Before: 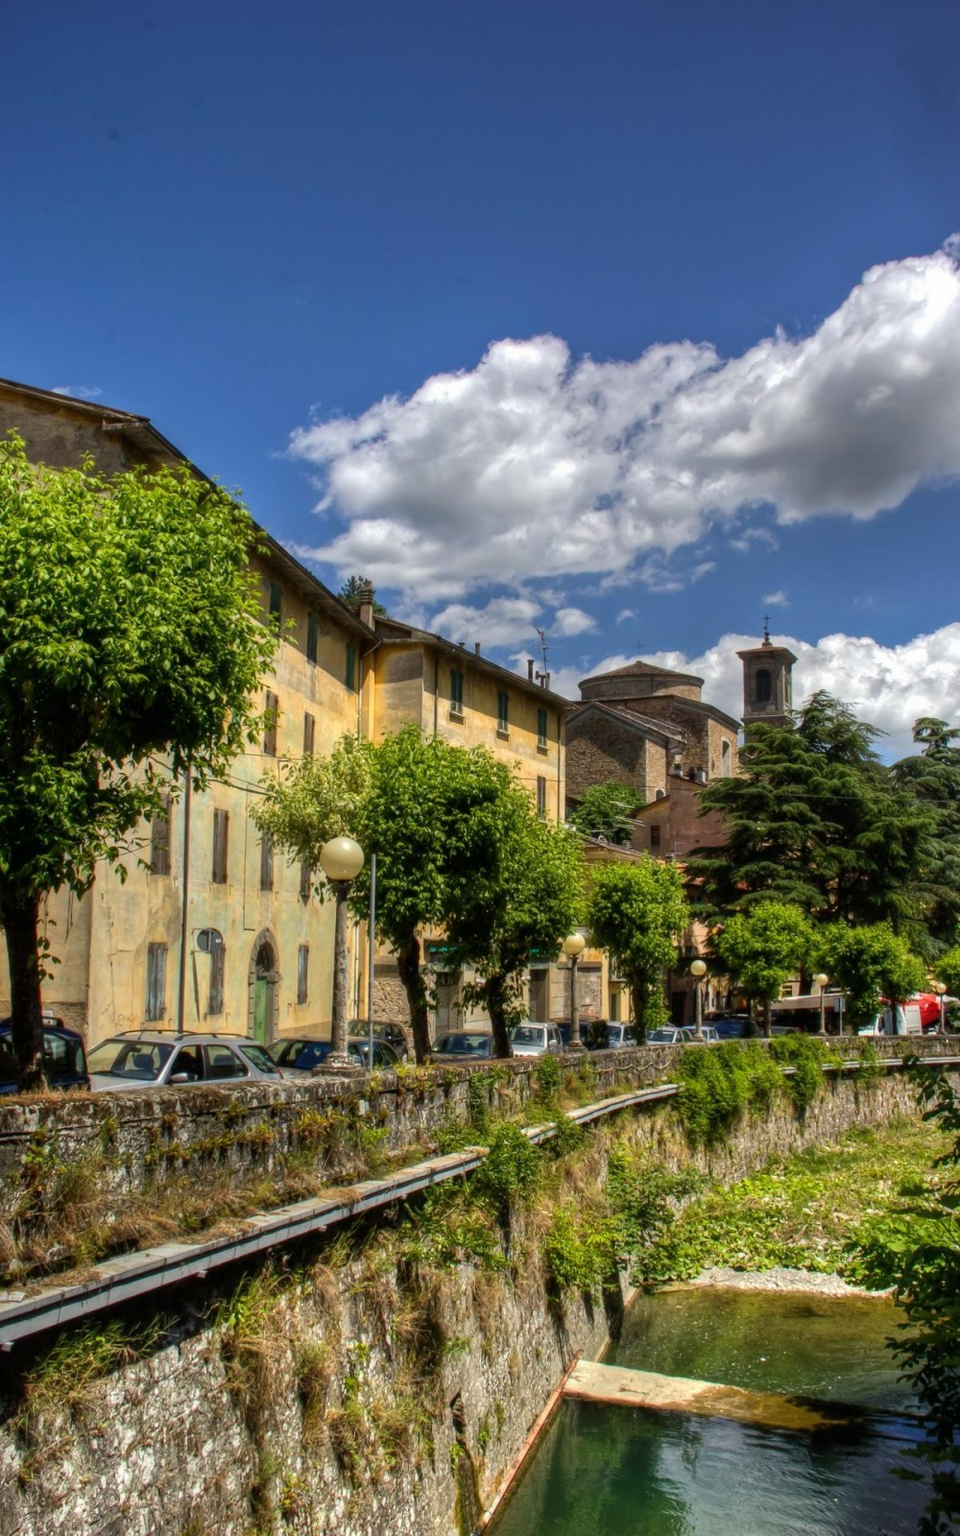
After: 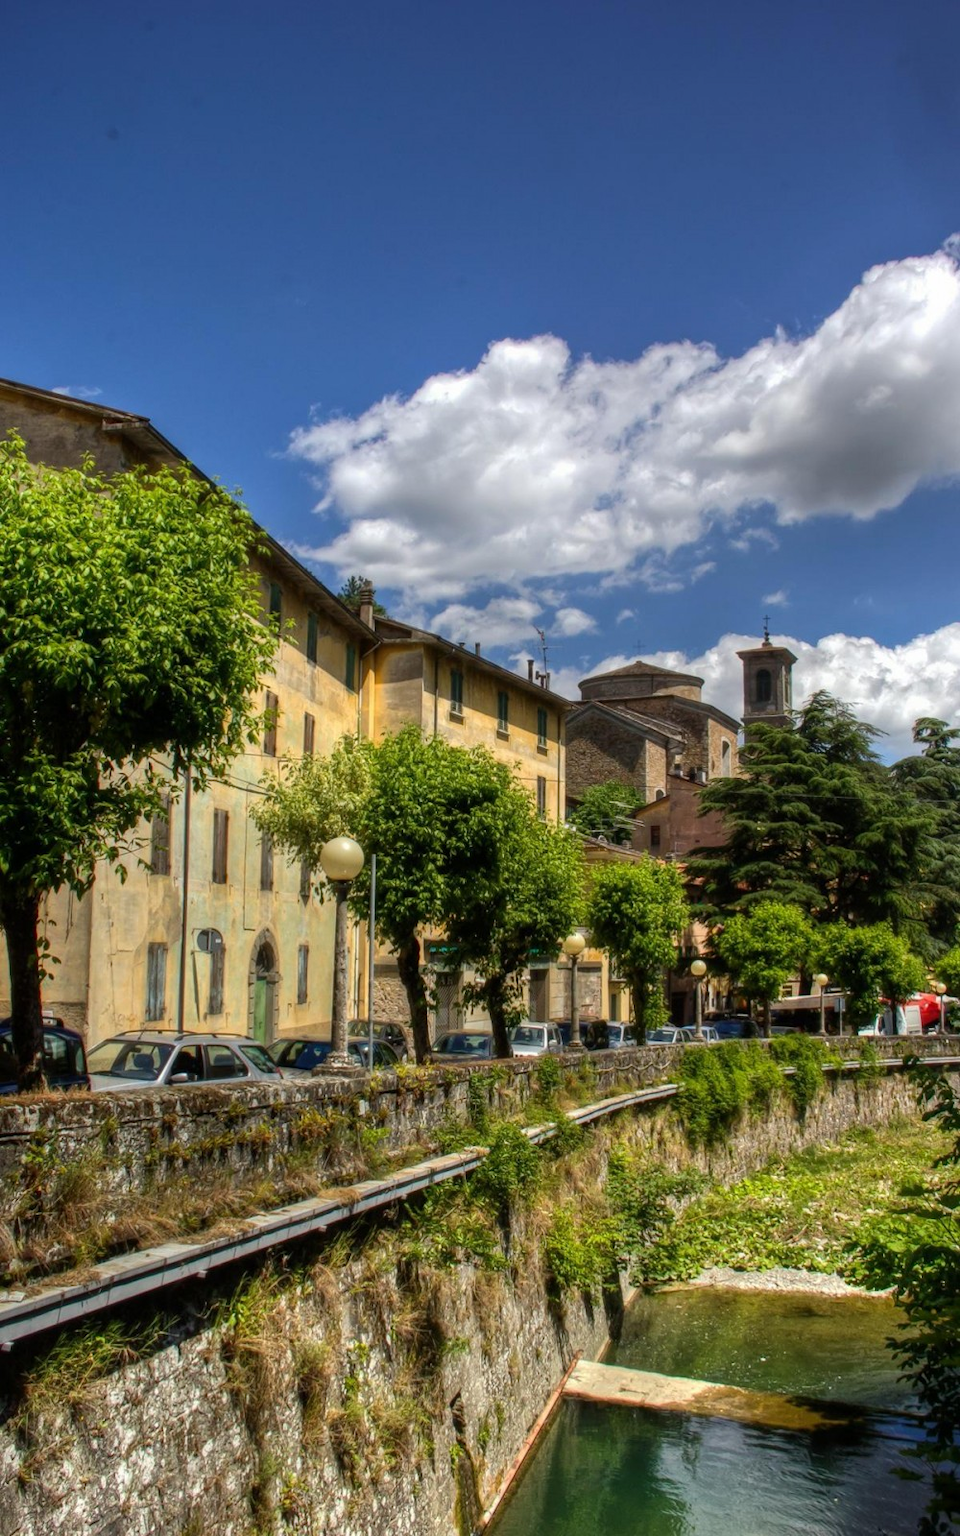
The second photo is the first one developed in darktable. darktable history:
shadows and highlights: shadows -21.11, highlights 98.94, soften with gaussian
